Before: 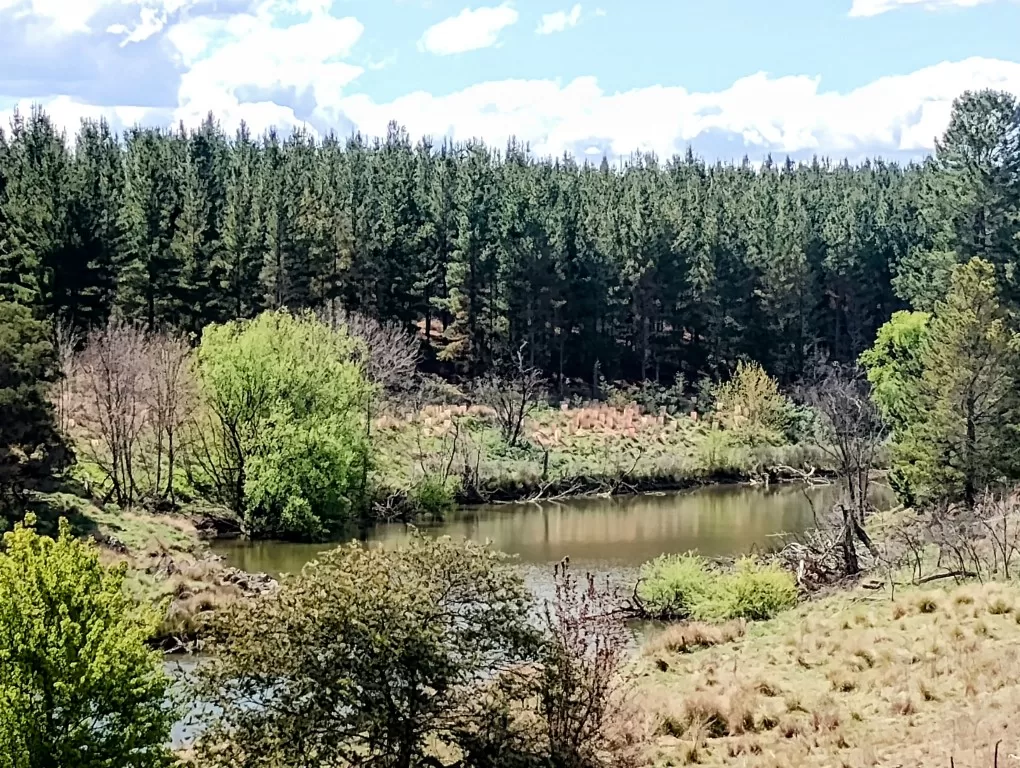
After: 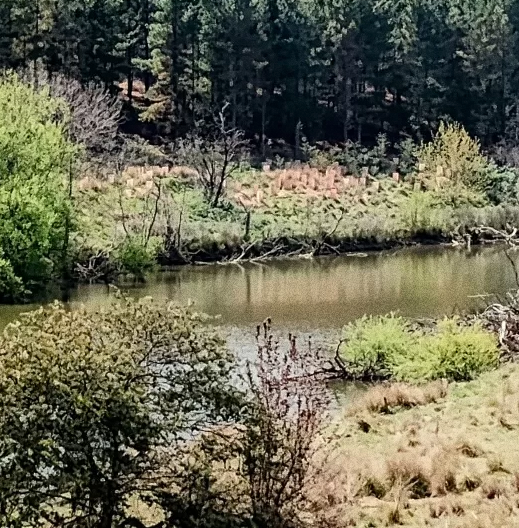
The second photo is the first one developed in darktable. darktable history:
crop and rotate: left 29.237%, top 31.152%, right 19.807%
grain: coarseness 0.09 ISO, strength 40%
